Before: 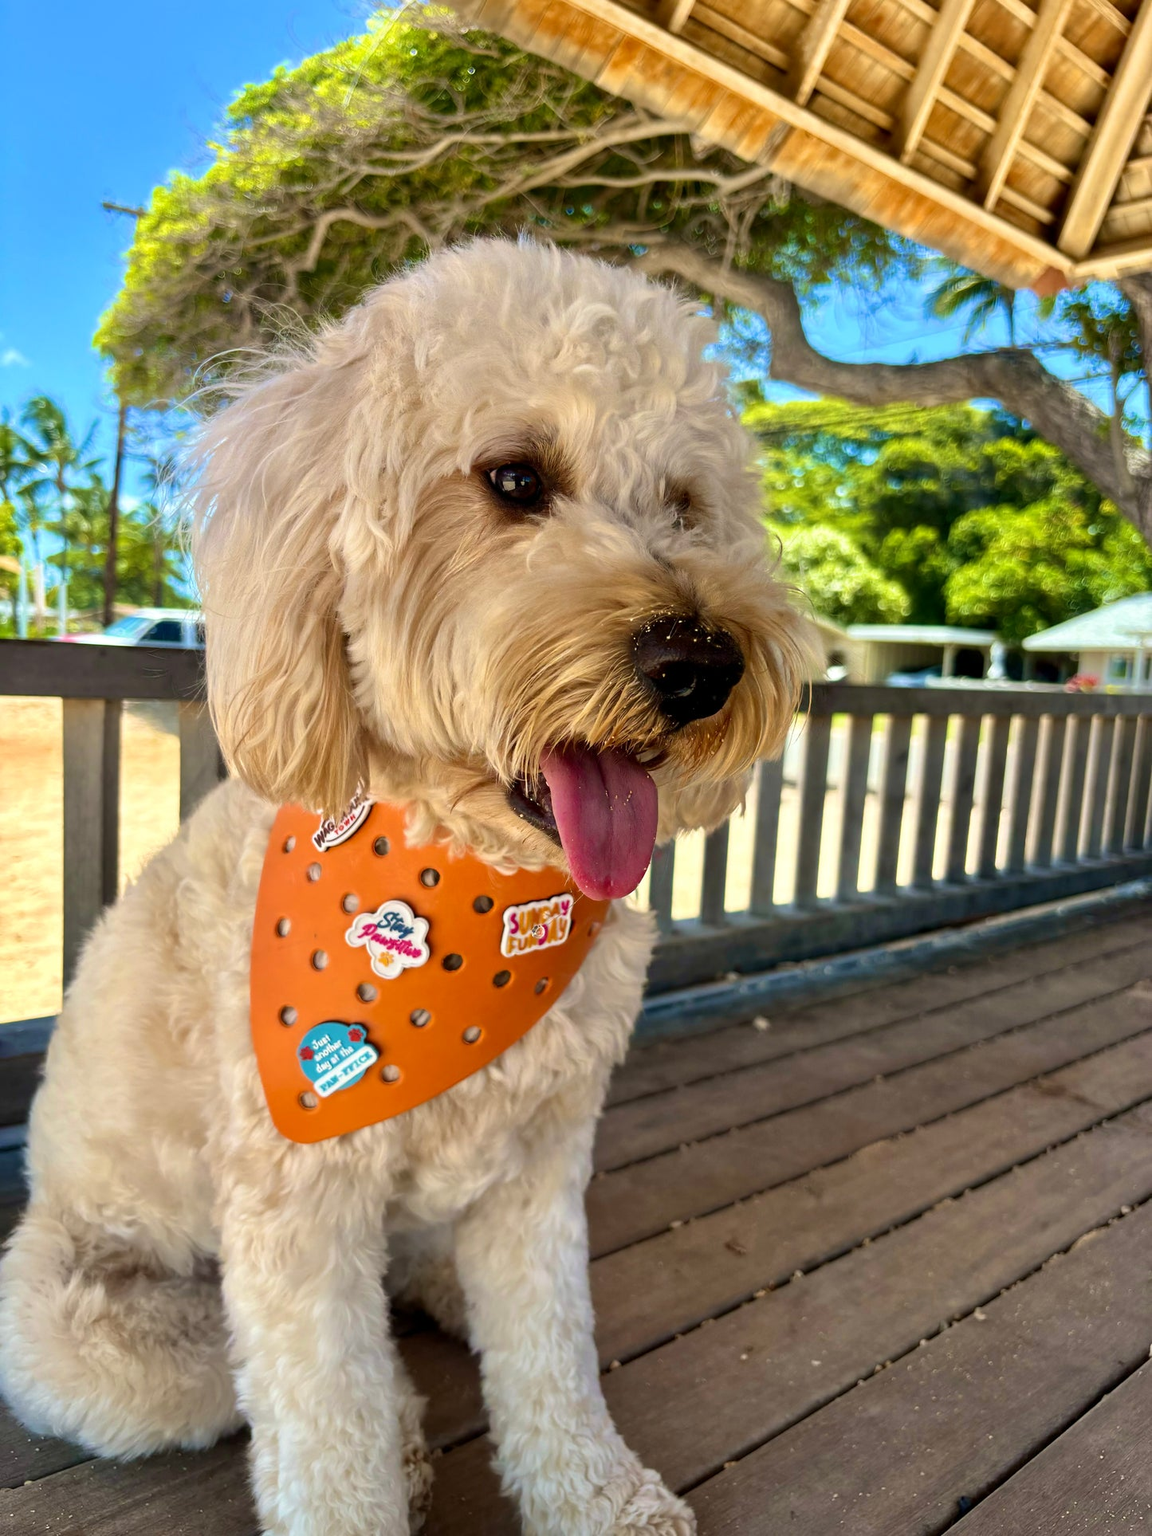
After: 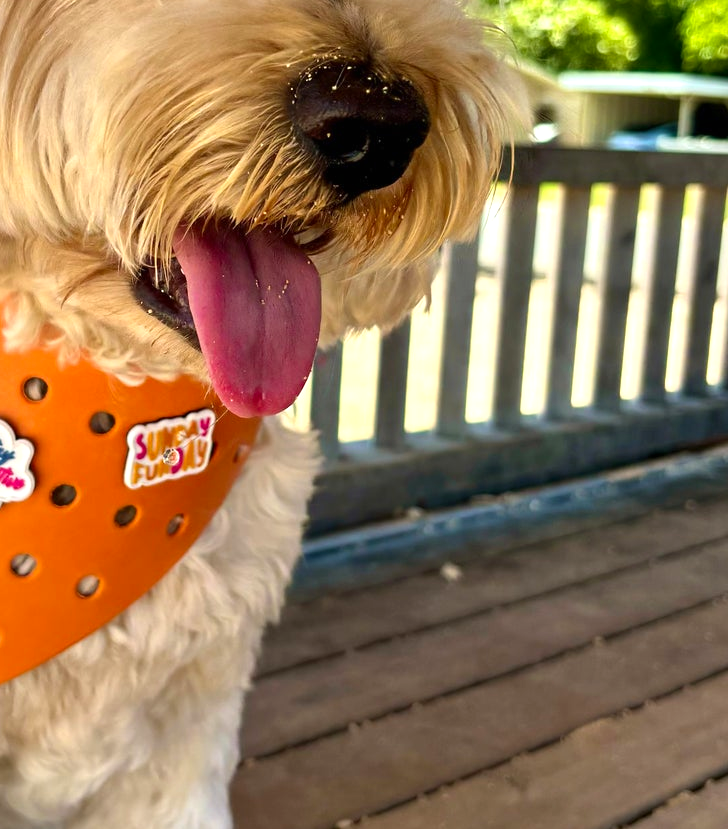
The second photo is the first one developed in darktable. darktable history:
contrast brightness saturation: contrast 0.045, saturation 0.07
exposure: black level correction 0, exposure 0.3 EV, compensate highlight preservation false
crop: left 34.936%, top 36.953%, right 14.635%, bottom 19.981%
